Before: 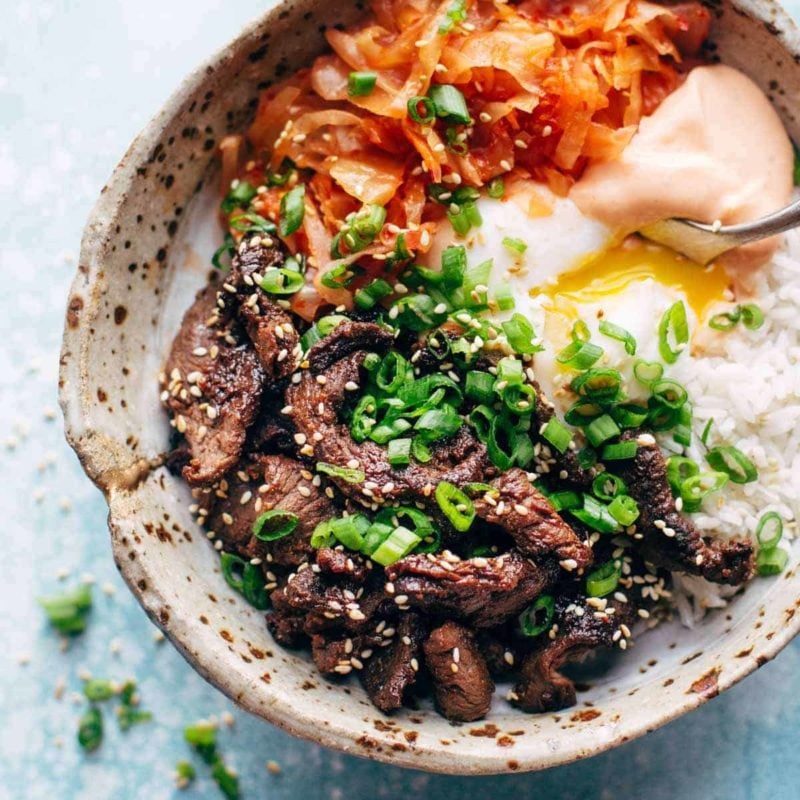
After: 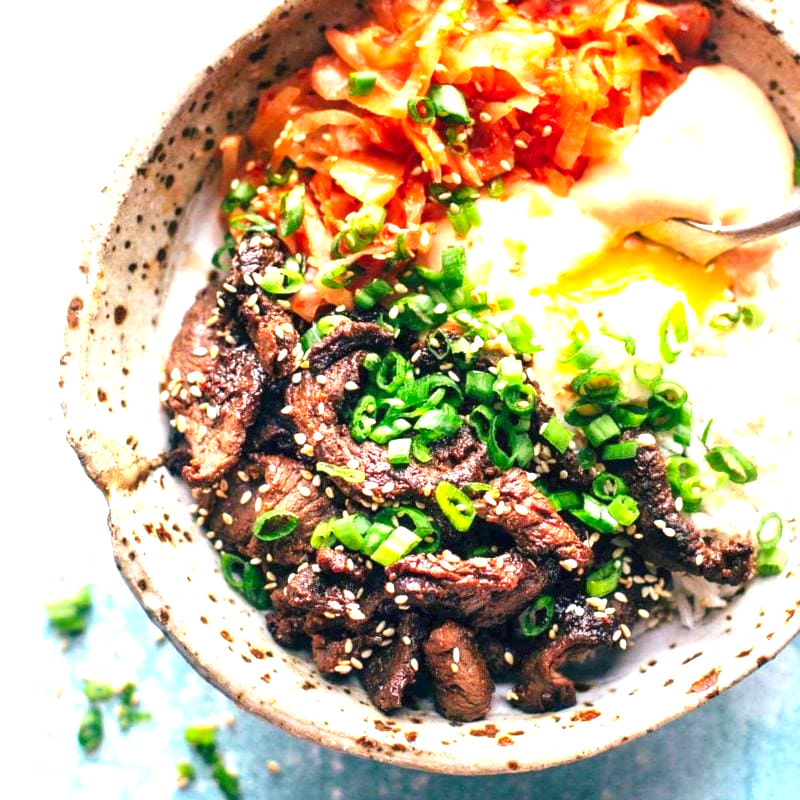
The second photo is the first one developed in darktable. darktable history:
exposure: black level correction 0, exposure 1.199 EV, compensate exposure bias true, compensate highlight preservation false
color balance rgb: perceptual saturation grading › global saturation 0.47%
color correction: highlights a* 0.859, highlights b* 2.81, saturation 1.08
